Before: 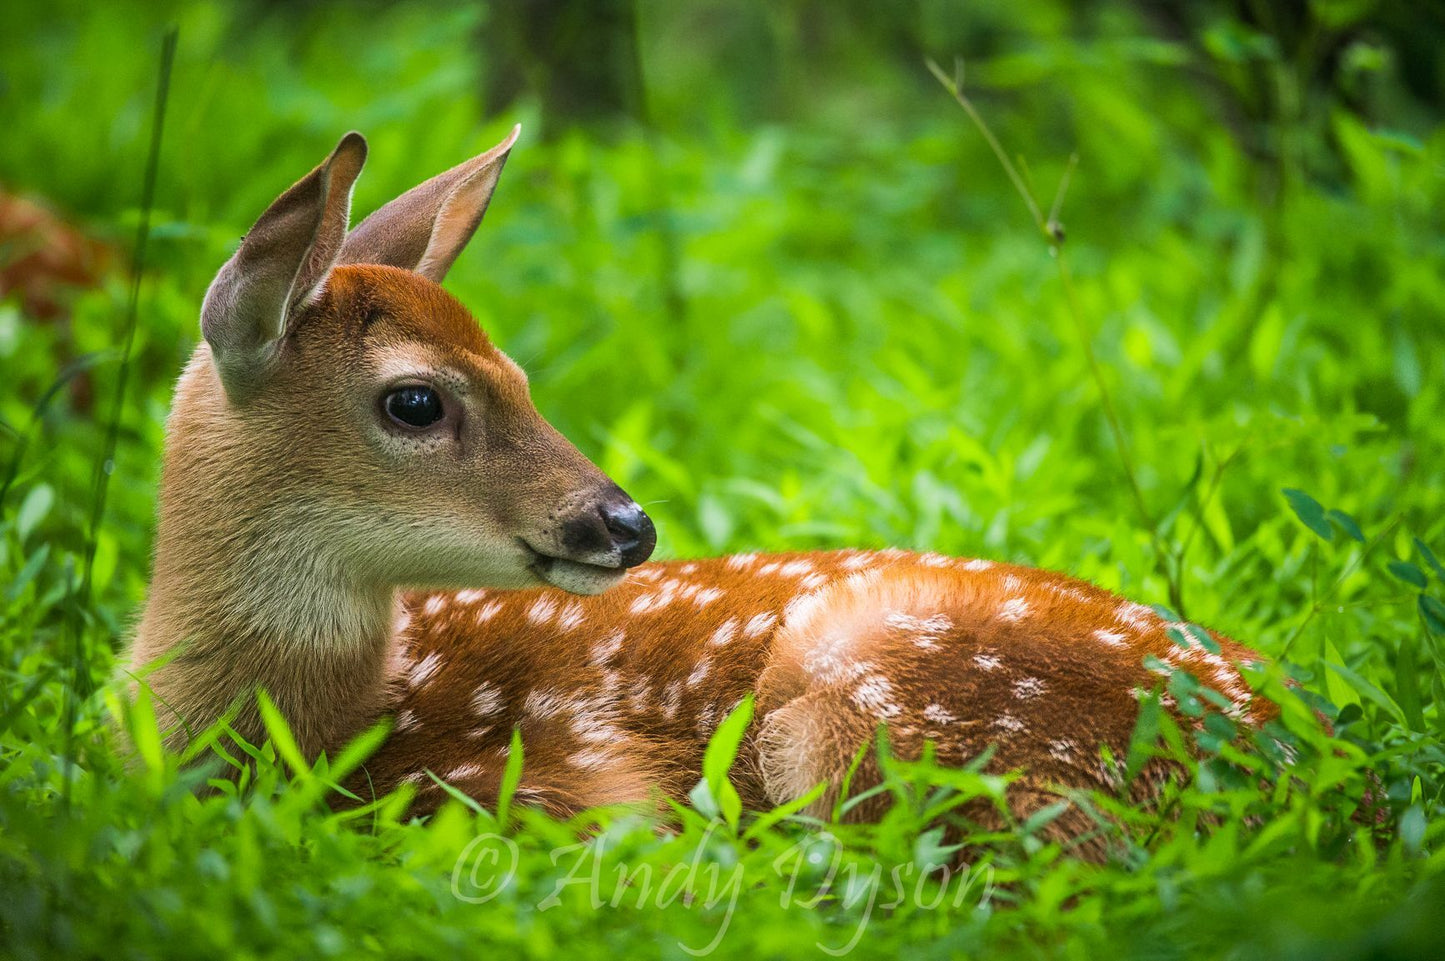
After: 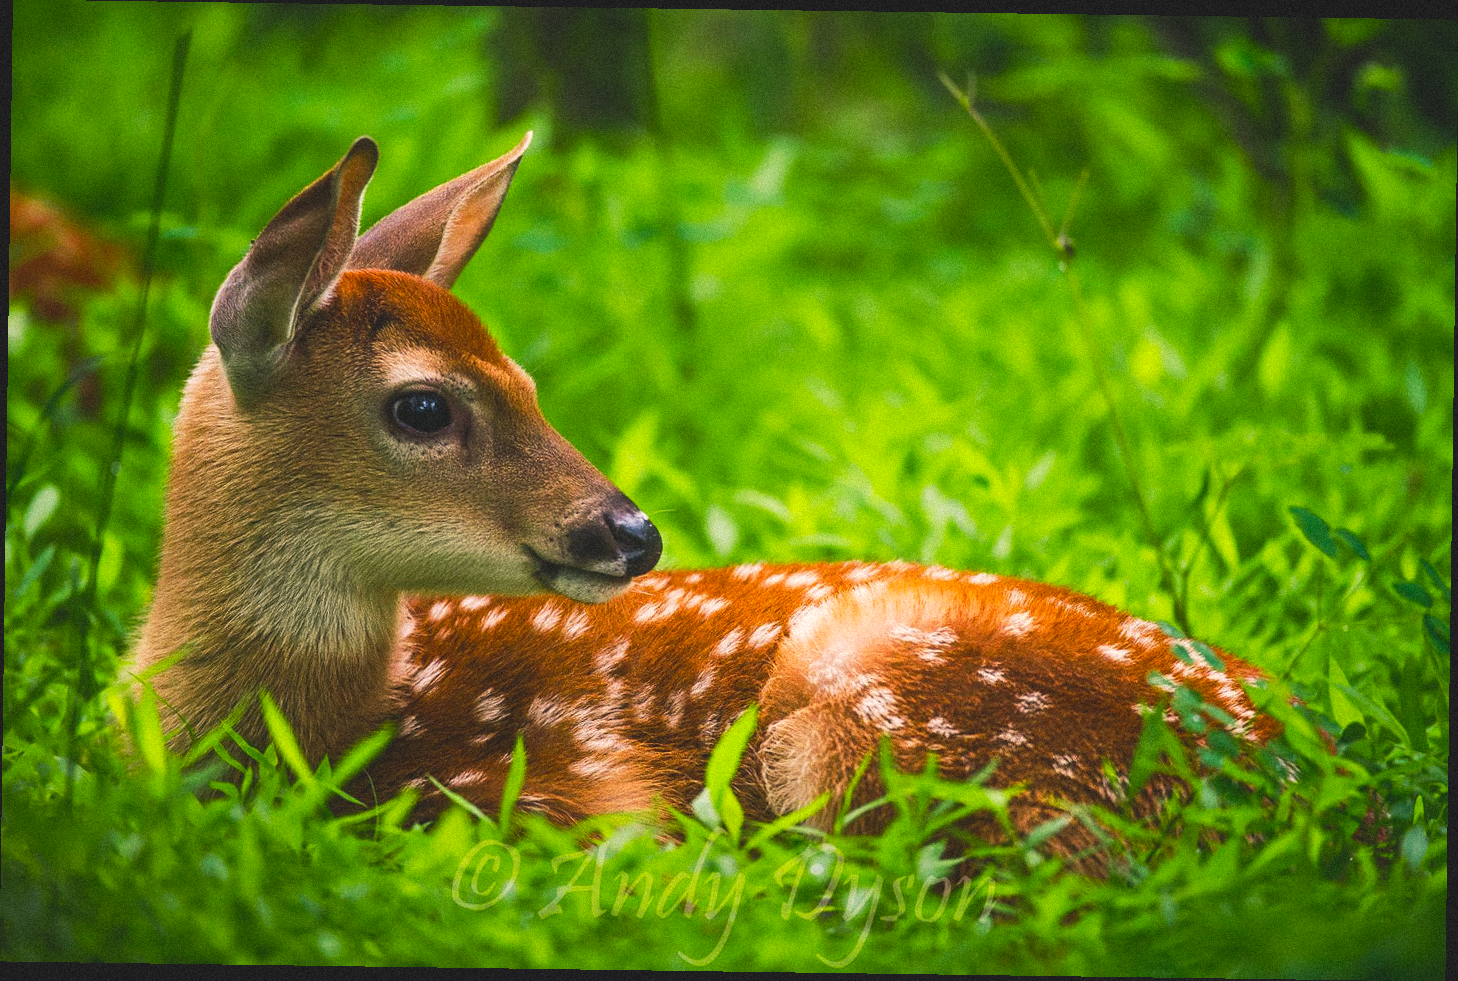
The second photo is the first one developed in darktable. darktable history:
rotate and perspective: rotation 0.8°, automatic cropping off
color balance rgb: shadows lift › chroma 2%, shadows lift › hue 247.2°, power › chroma 0.3%, power › hue 25.2°, highlights gain › chroma 3%, highlights gain › hue 60°, global offset › luminance 2%, perceptual saturation grading › global saturation 20%, perceptual saturation grading › highlights -20%, perceptual saturation grading › shadows 30%
grain: mid-tones bias 0%
tone curve: curves: ch0 [(0, 0) (0.003, 0.002) (0.011, 0.009) (0.025, 0.022) (0.044, 0.041) (0.069, 0.059) (0.1, 0.082) (0.136, 0.106) (0.177, 0.138) (0.224, 0.179) (0.277, 0.226) (0.335, 0.28) (0.399, 0.342) (0.468, 0.413) (0.543, 0.493) (0.623, 0.591) (0.709, 0.699) (0.801, 0.804) (0.898, 0.899) (1, 1)], preserve colors none
